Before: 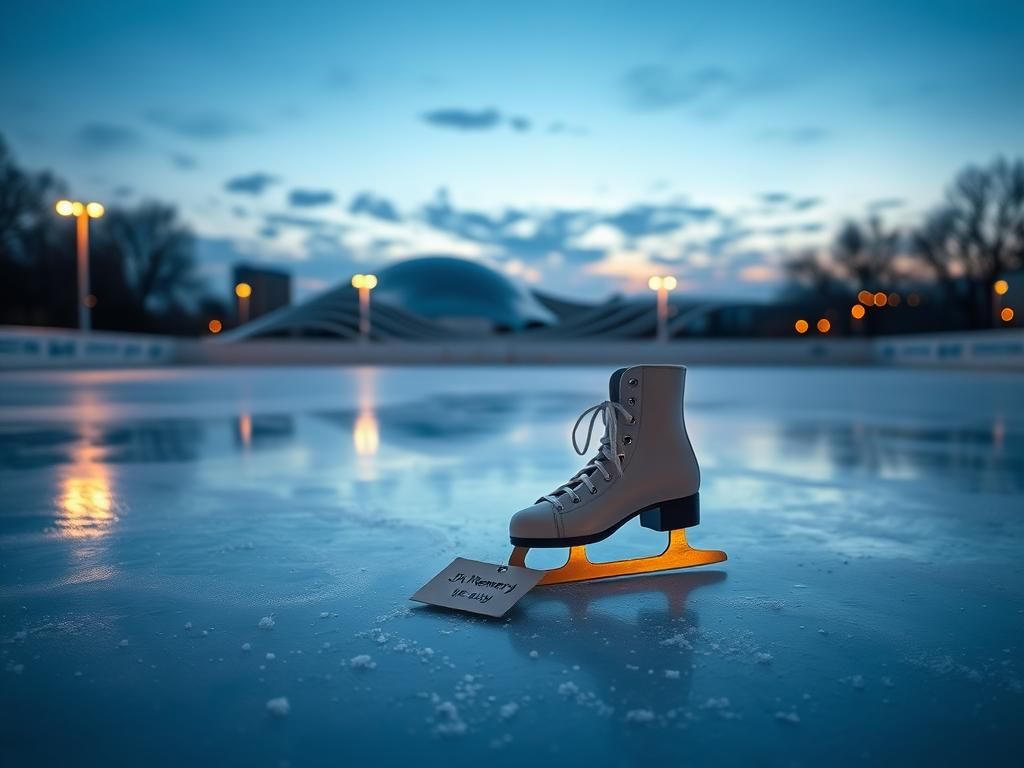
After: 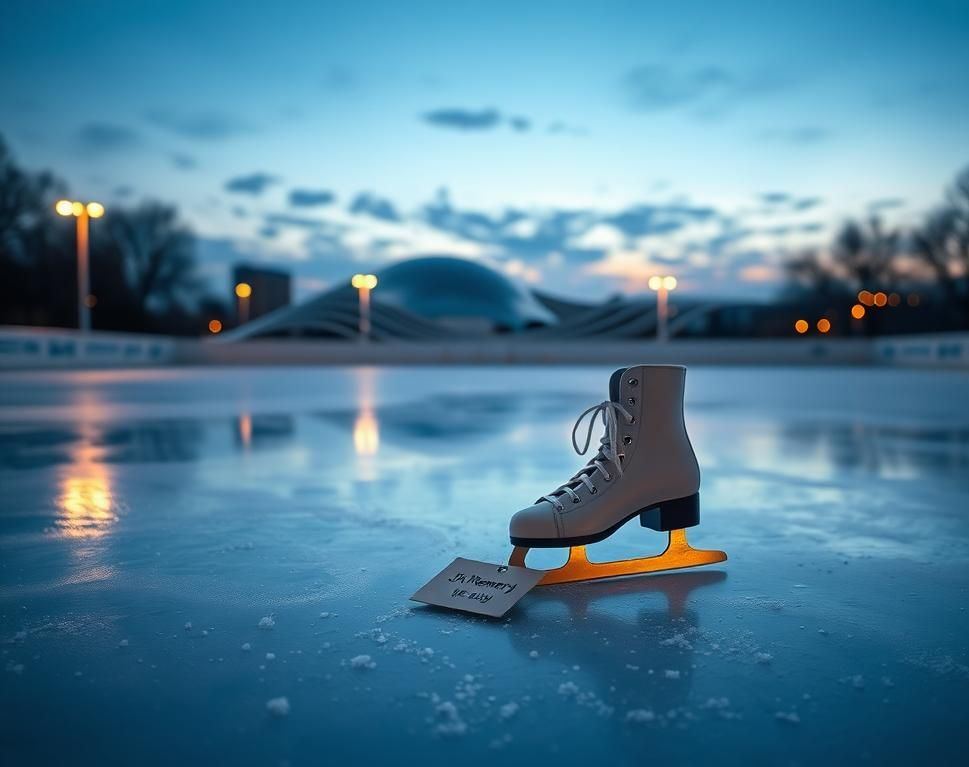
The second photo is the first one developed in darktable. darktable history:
crop and rotate: right 5.326%
